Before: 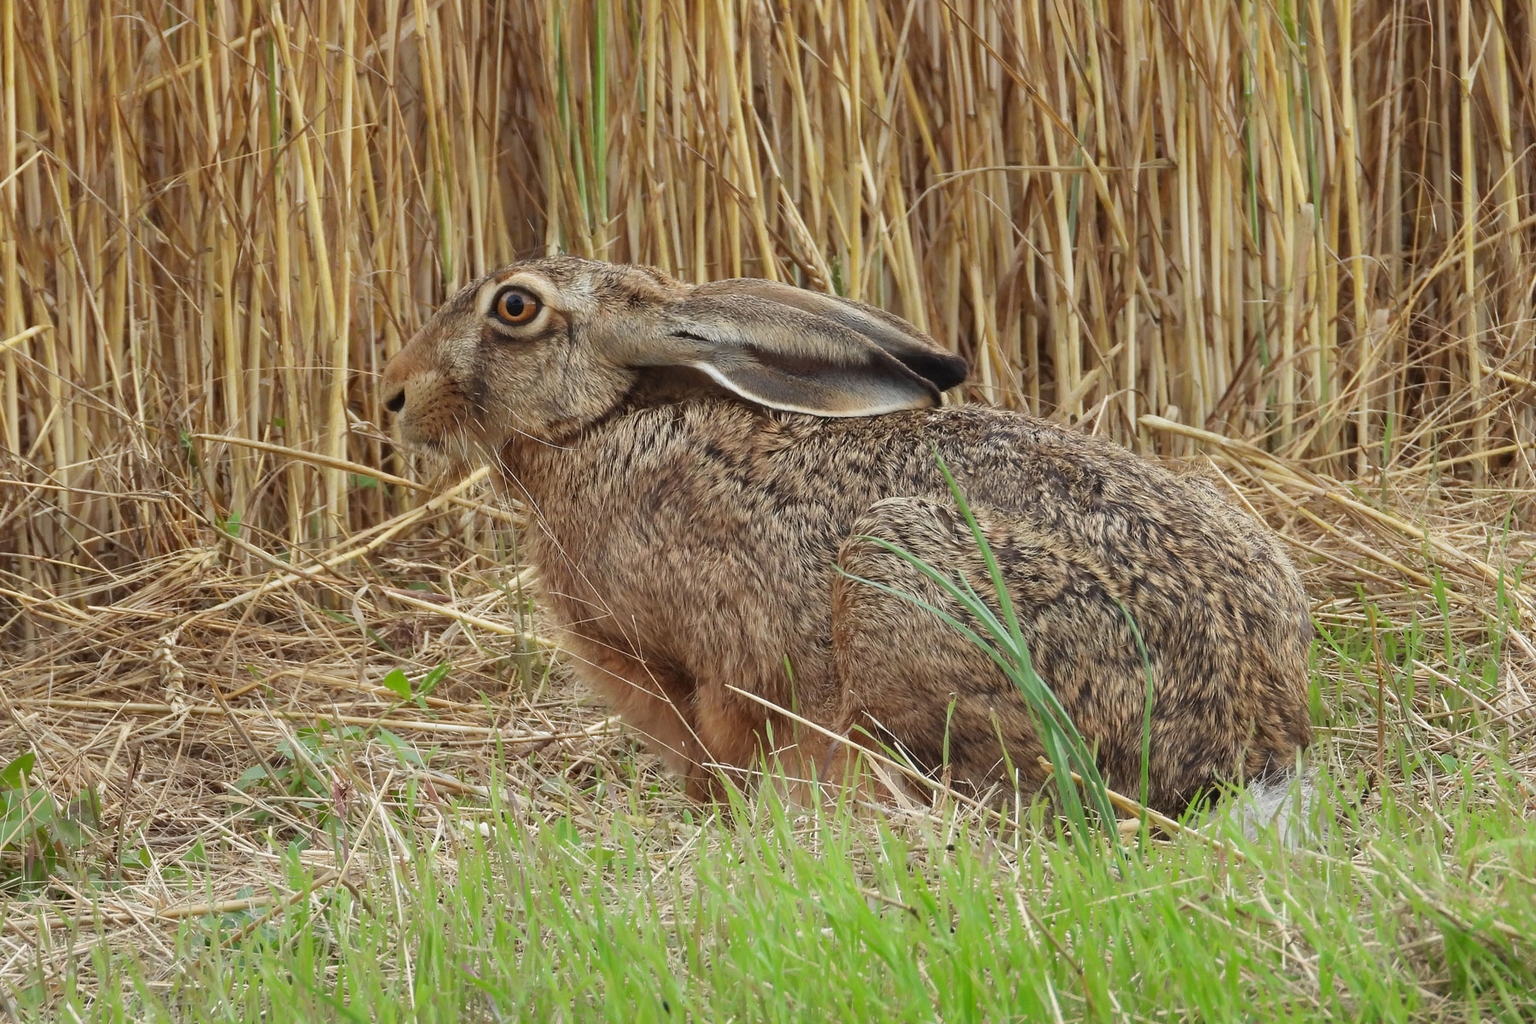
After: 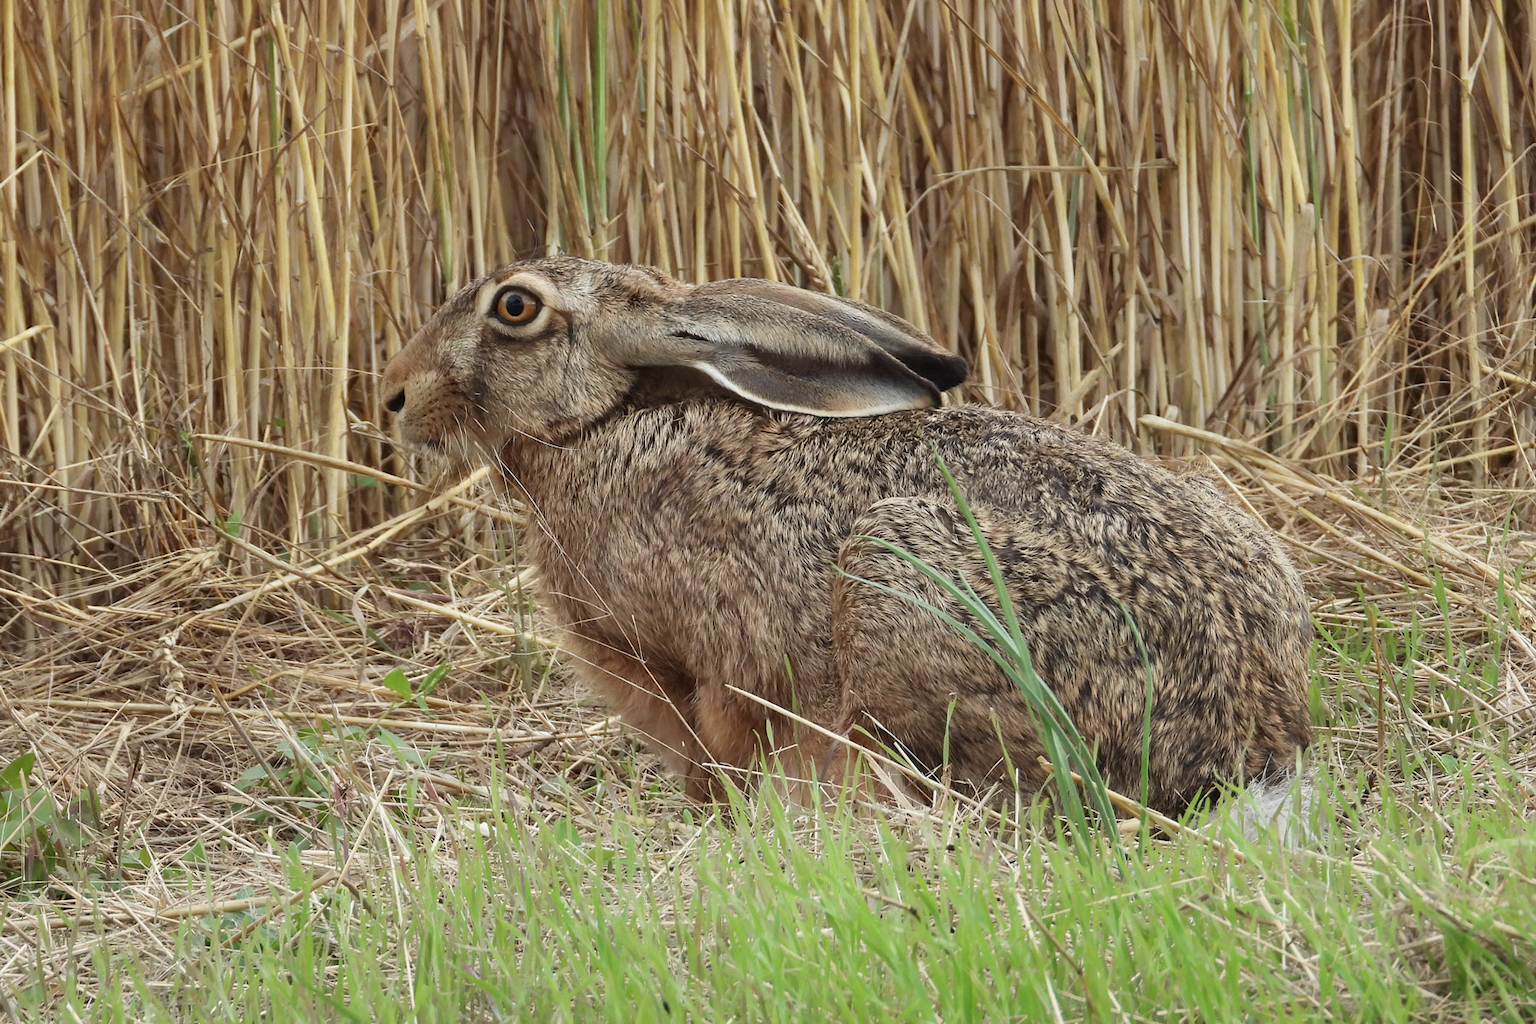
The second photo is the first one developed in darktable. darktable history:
contrast brightness saturation: contrast 0.109, saturation -0.151
